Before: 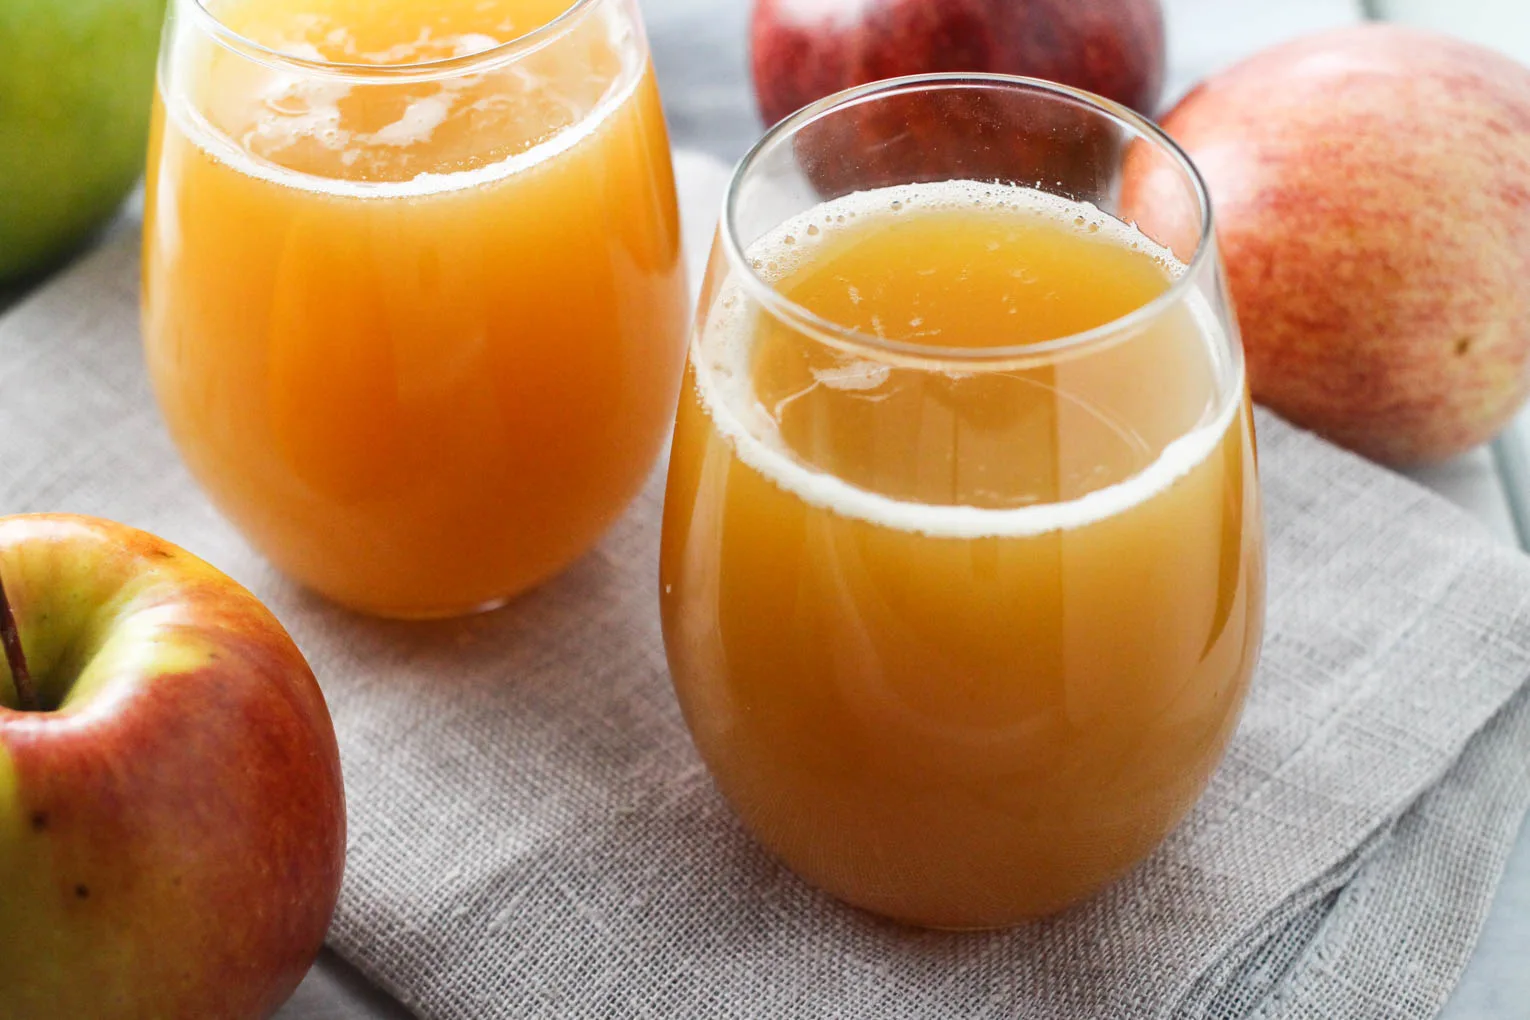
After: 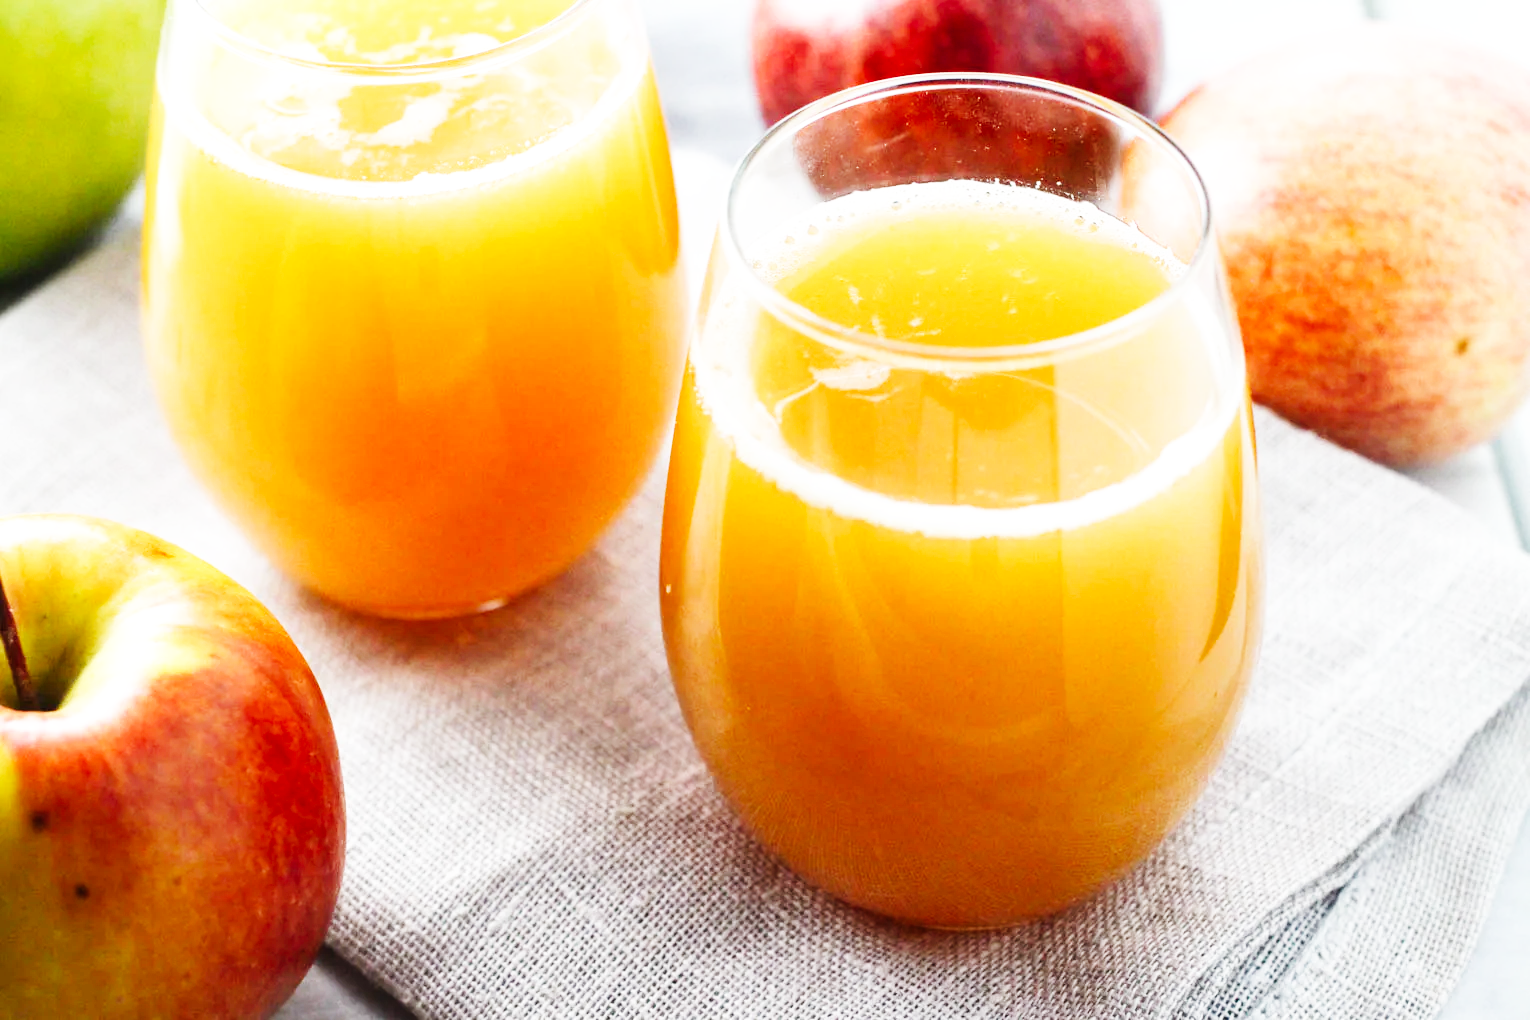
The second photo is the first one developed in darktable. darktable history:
exposure: exposure 0 EV, compensate highlight preservation false
base curve: curves: ch0 [(0, 0.003) (0.001, 0.002) (0.006, 0.004) (0.02, 0.022) (0.048, 0.086) (0.094, 0.234) (0.162, 0.431) (0.258, 0.629) (0.385, 0.8) (0.548, 0.918) (0.751, 0.988) (1, 1)], preserve colors none
